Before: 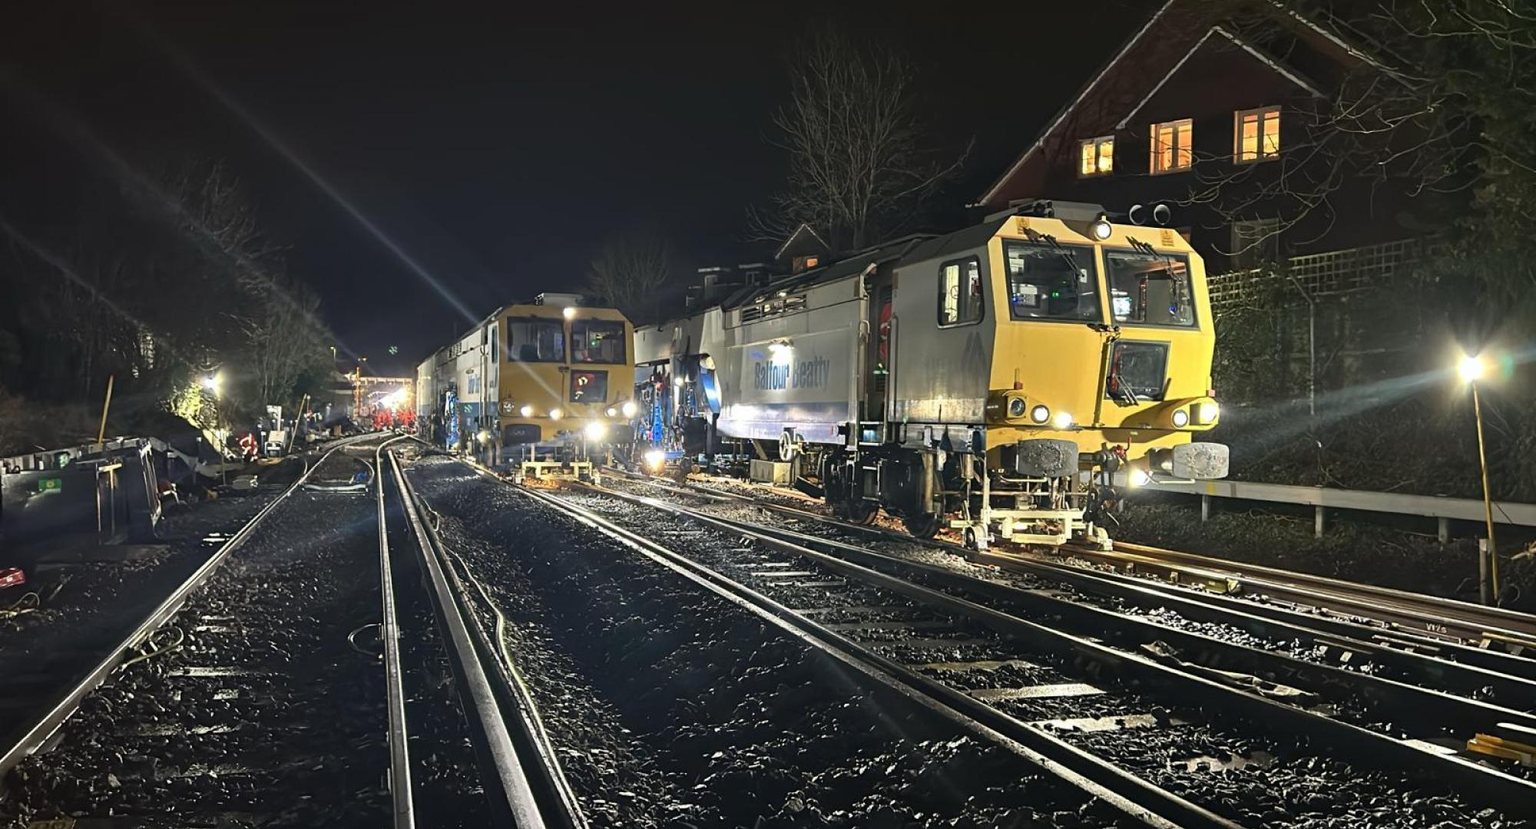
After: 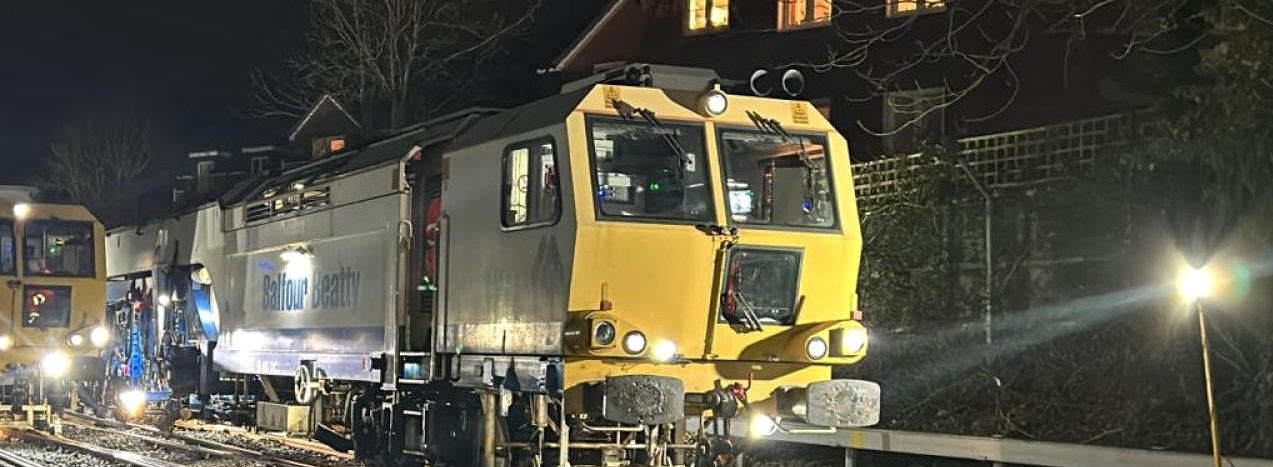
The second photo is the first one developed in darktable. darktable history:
local contrast: highlights 100%, shadows 100%, detail 120%, midtone range 0.2
crop: left 36.005%, top 18.293%, right 0.31%, bottom 38.444%
